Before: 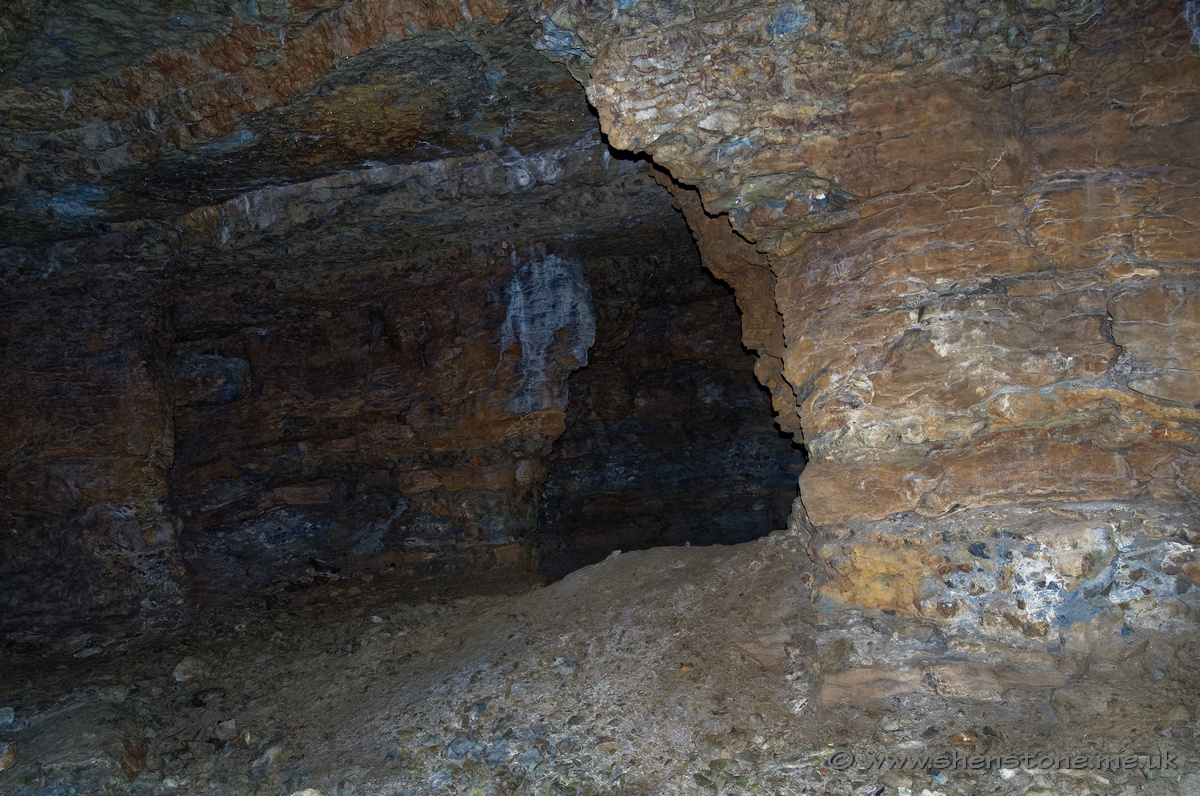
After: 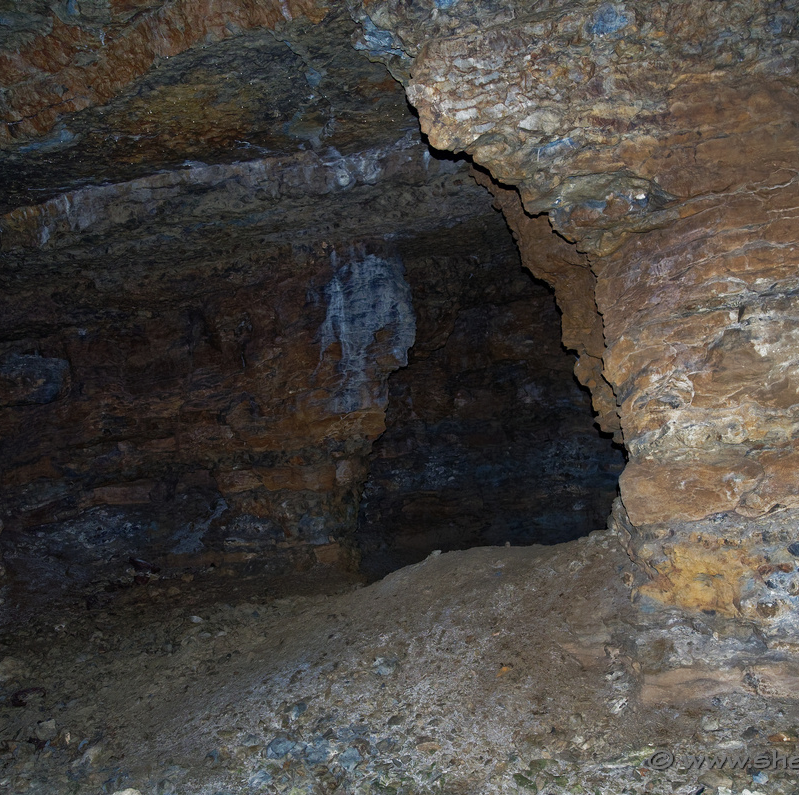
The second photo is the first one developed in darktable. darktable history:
crop and rotate: left 15.055%, right 18.278%
tone curve: curves: ch0 [(0, 0) (0.003, 0.003) (0.011, 0.011) (0.025, 0.024) (0.044, 0.043) (0.069, 0.068) (0.1, 0.097) (0.136, 0.133) (0.177, 0.173) (0.224, 0.219) (0.277, 0.27) (0.335, 0.327) (0.399, 0.39) (0.468, 0.457) (0.543, 0.545) (0.623, 0.625) (0.709, 0.71) (0.801, 0.801) (0.898, 0.898) (1, 1)], preserve colors none
